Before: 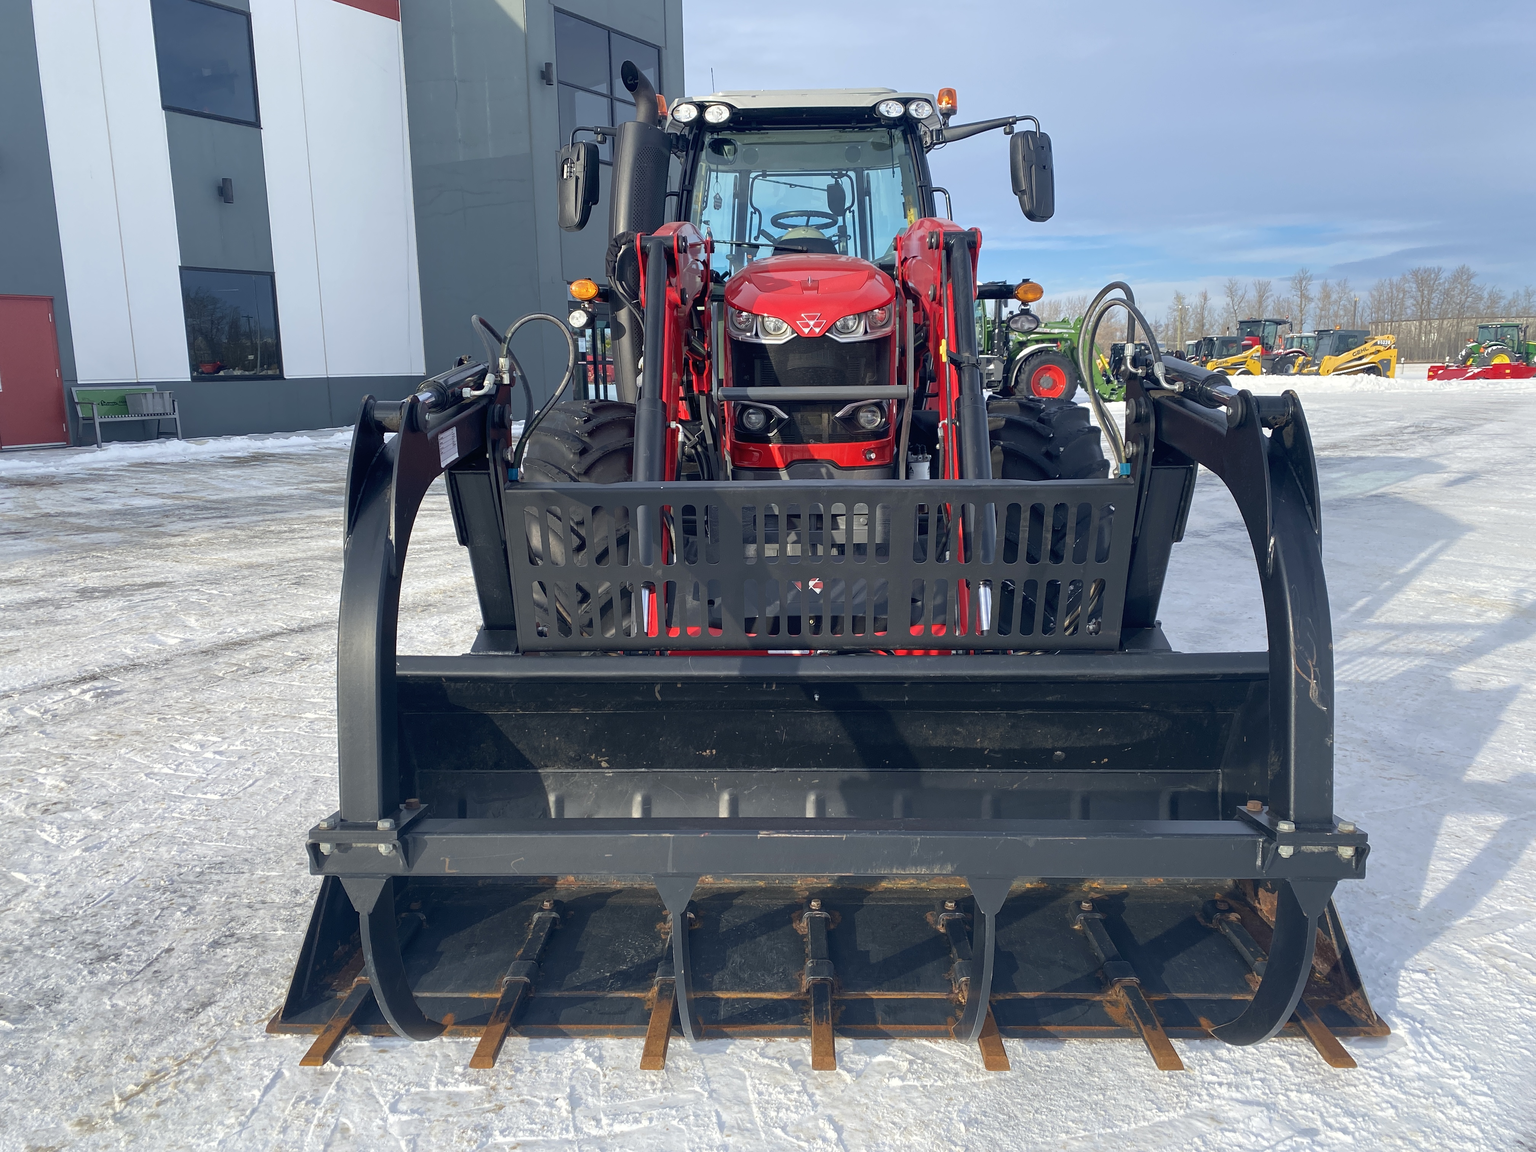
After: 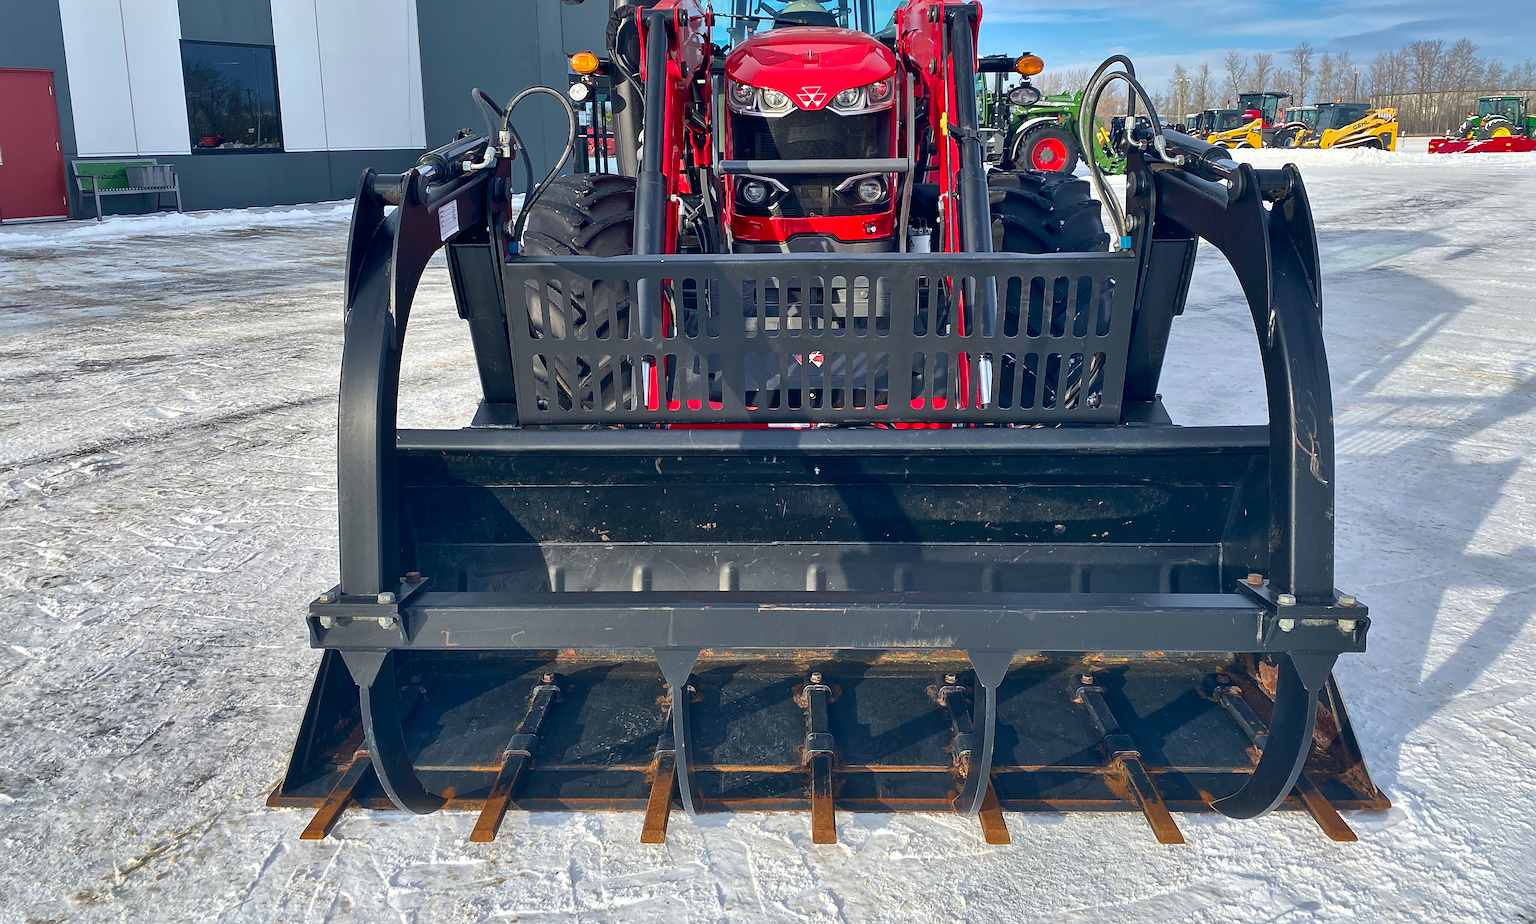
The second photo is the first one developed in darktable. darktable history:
sharpen: amount 0.487
shadows and highlights: highlights color adjustment 0.205%, low approximation 0.01, soften with gaussian
crop and rotate: top 19.726%
contrast brightness saturation: contrast 0.132, brightness -0.047, saturation 0.16
